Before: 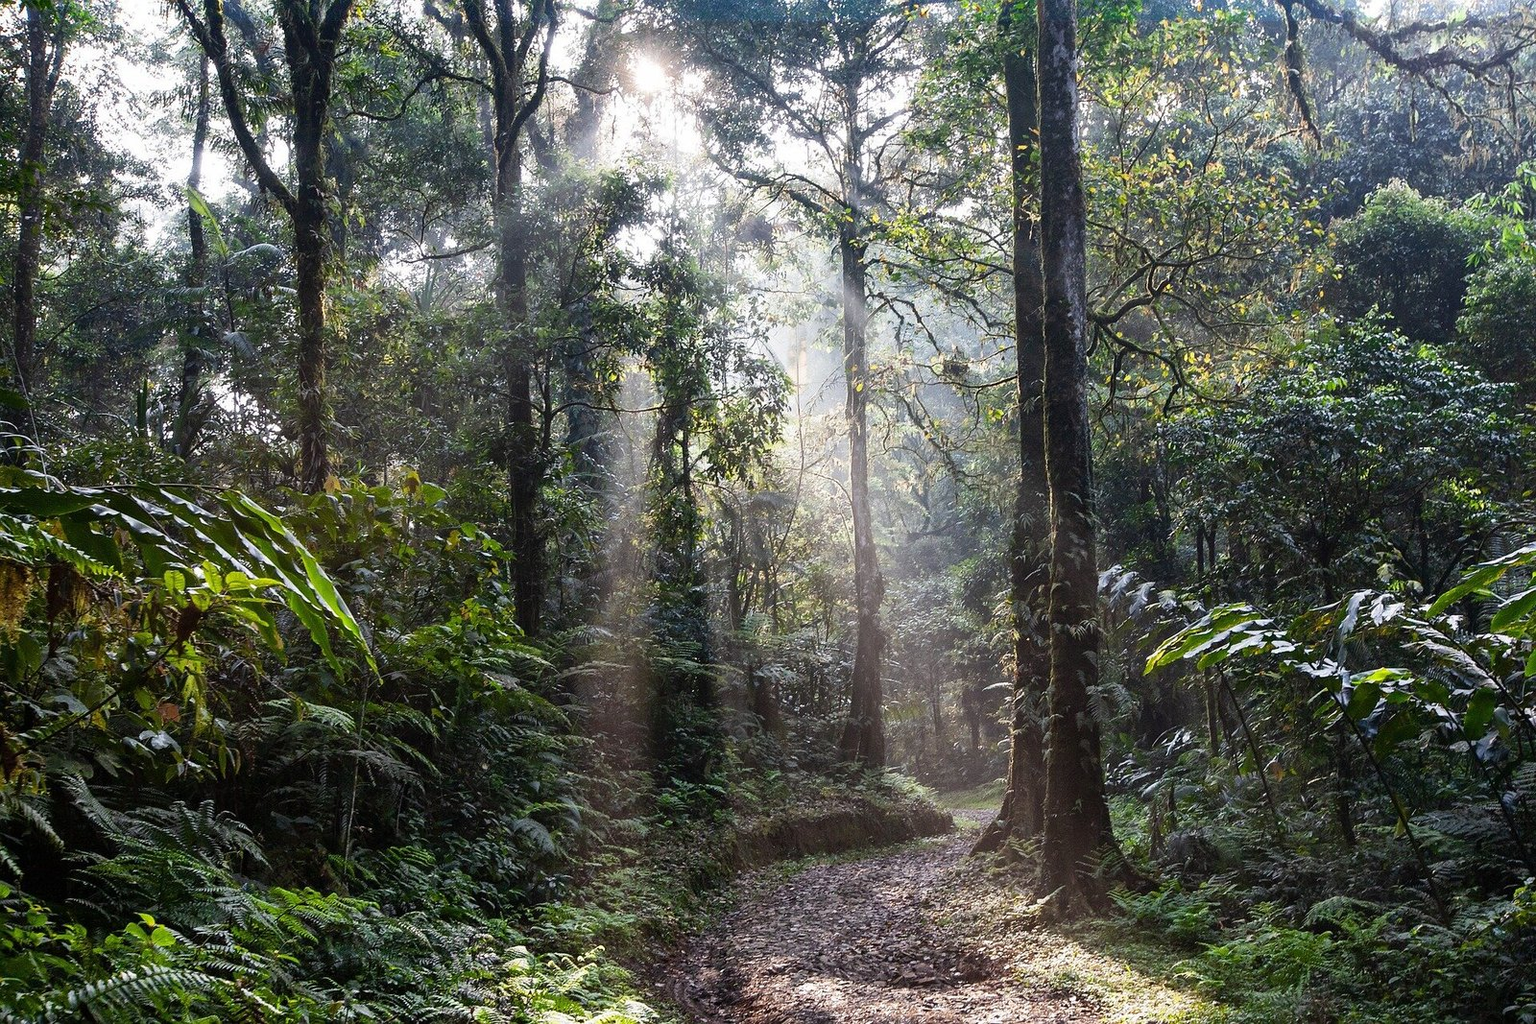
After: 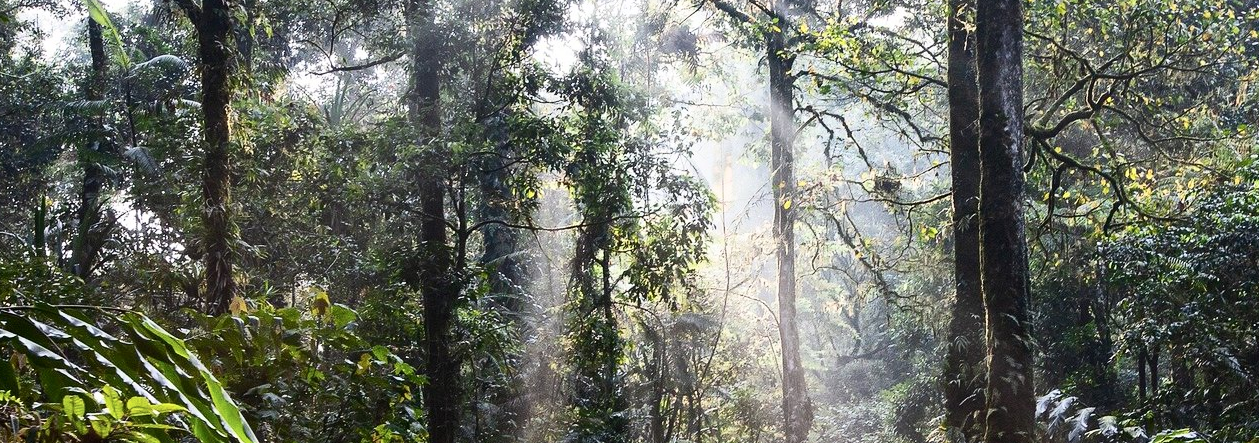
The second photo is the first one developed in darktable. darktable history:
crop: left 6.791%, top 18.723%, right 14.477%, bottom 39.716%
contrast brightness saturation: contrast 0.239, brightness 0.091
